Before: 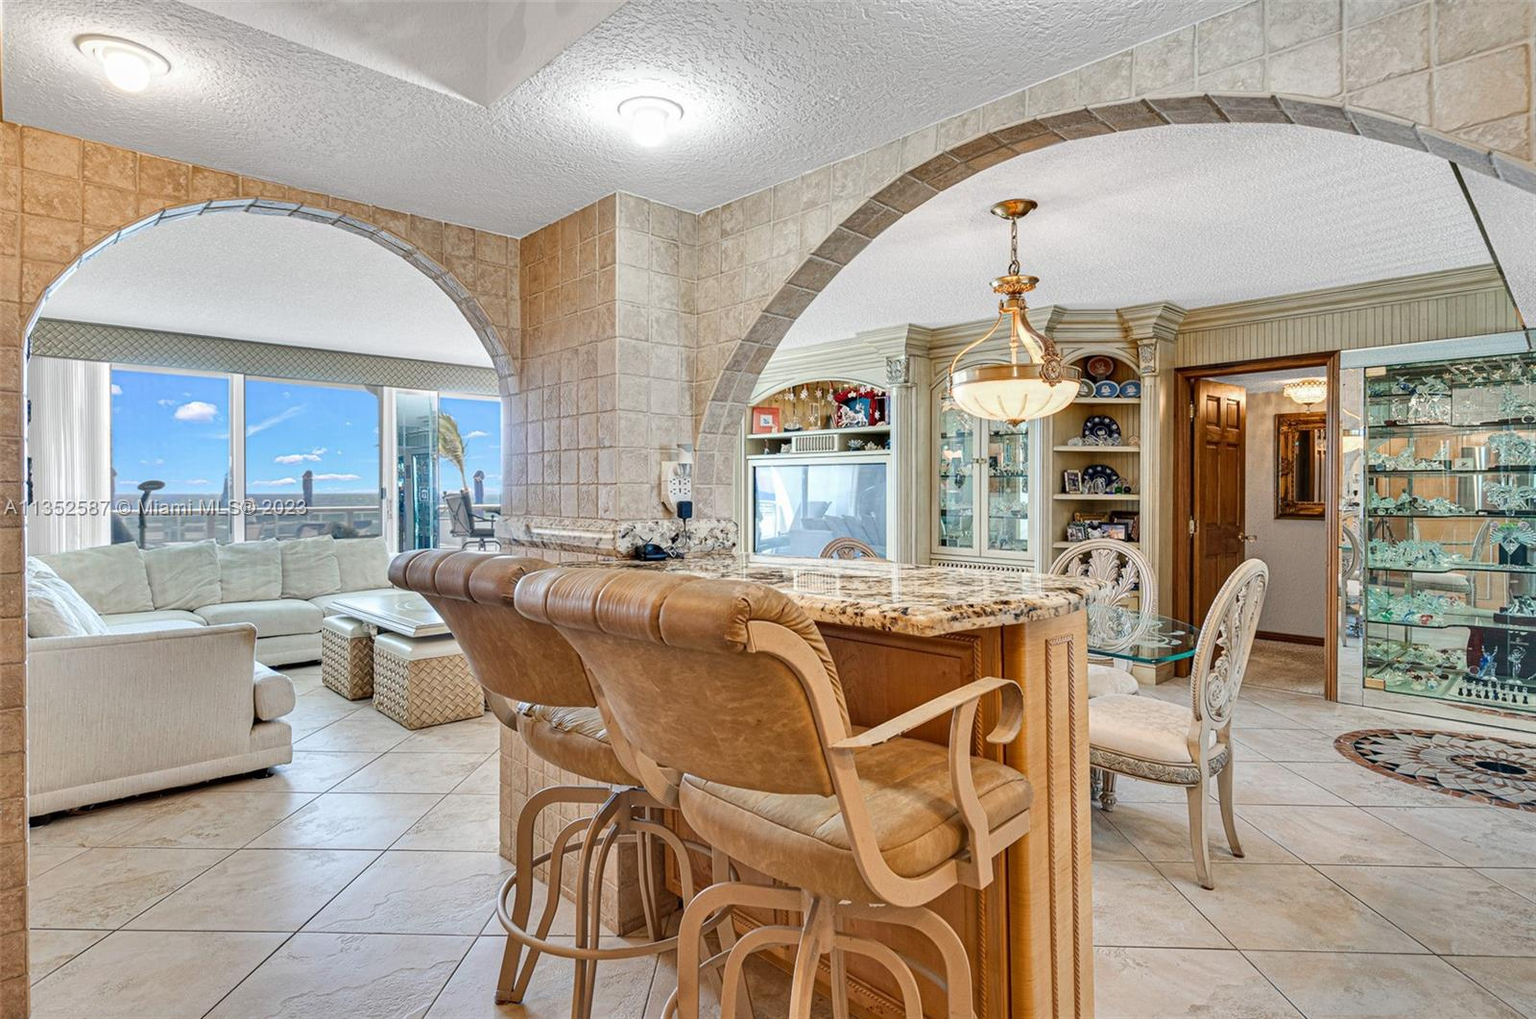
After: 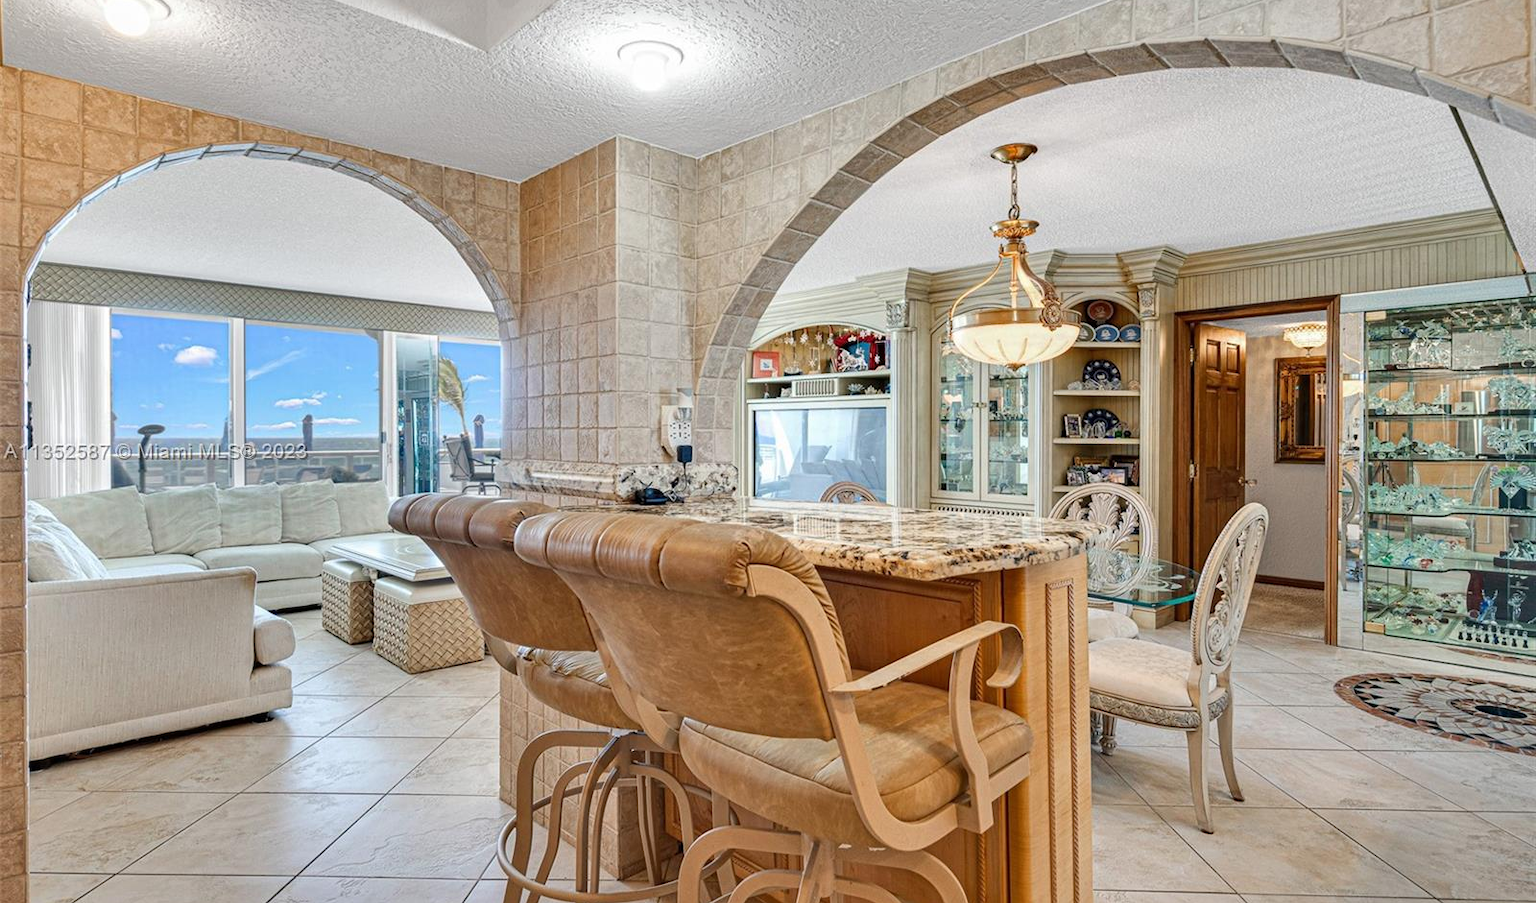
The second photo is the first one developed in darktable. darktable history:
crop and rotate: top 5.571%, bottom 5.728%
